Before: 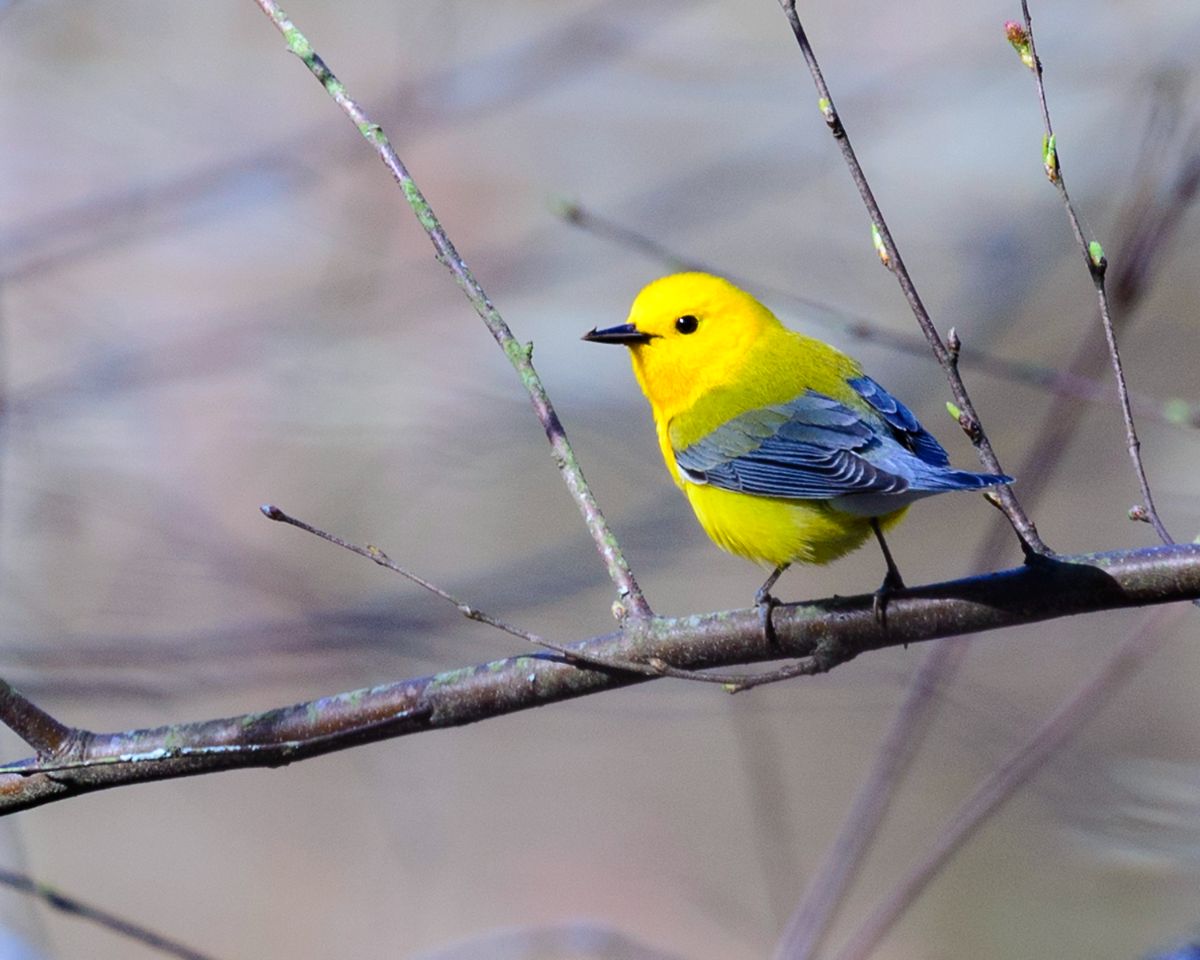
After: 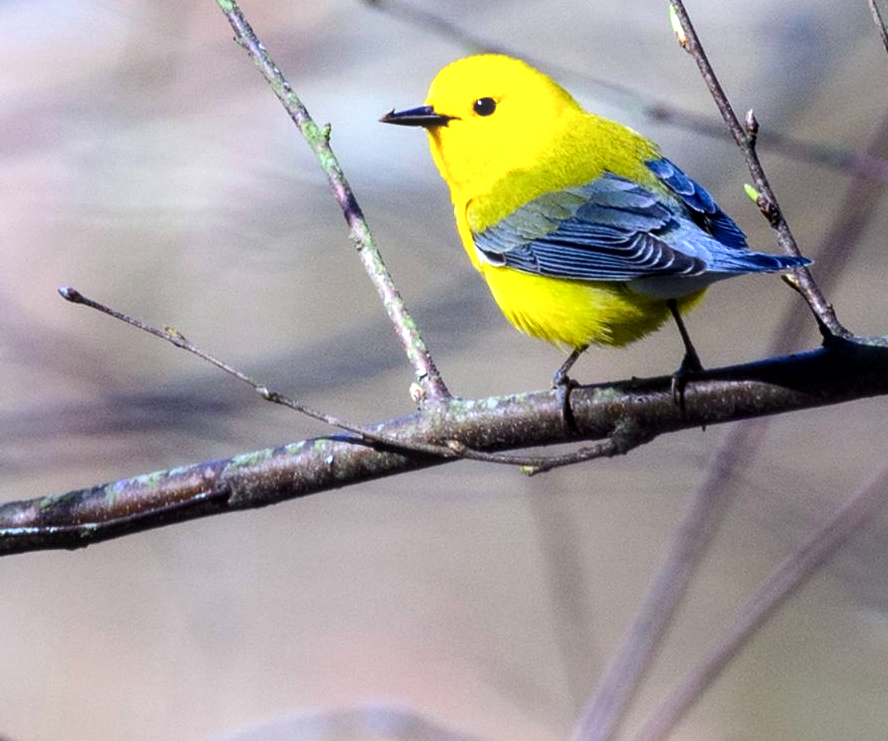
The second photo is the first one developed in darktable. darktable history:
crop: left 16.864%, top 22.72%, right 9.082%
color balance rgb: perceptual saturation grading › global saturation 0.941%
tone equalizer: -8 EV -0.736 EV, -7 EV -0.739 EV, -6 EV -0.623 EV, -5 EV -0.412 EV, -3 EV 0.379 EV, -2 EV 0.6 EV, -1 EV 0.674 EV, +0 EV 0.725 EV, edges refinement/feathering 500, mask exposure compensation -1.57 EV, preserve details guided filter
local contrast: on, module defaults
